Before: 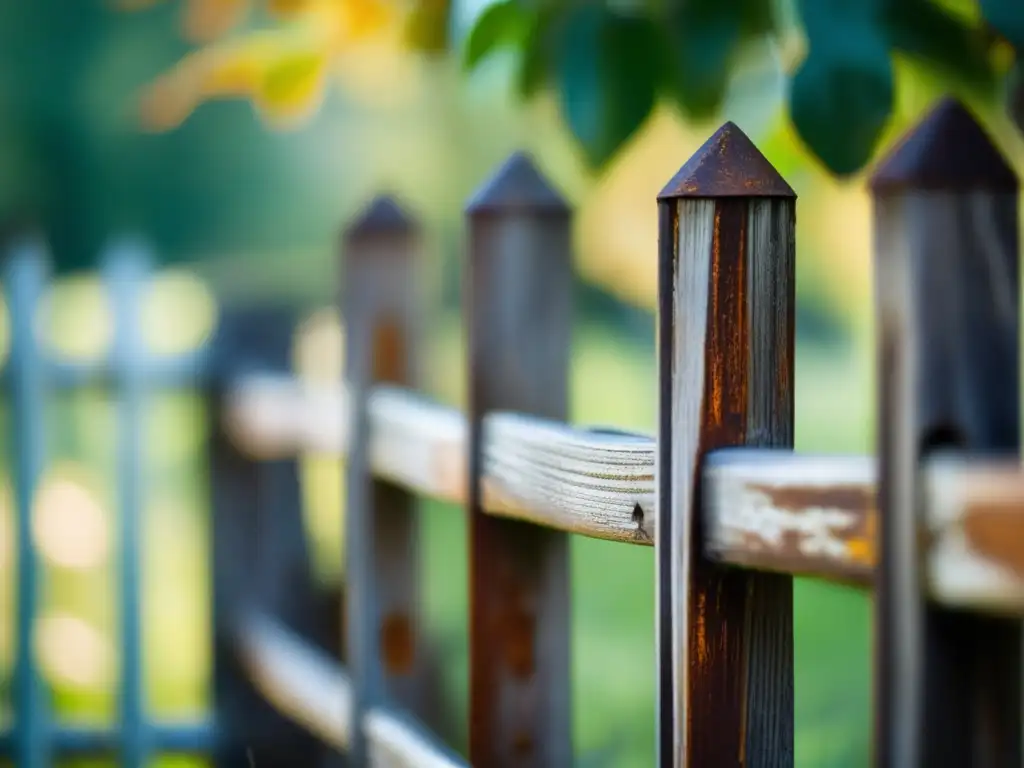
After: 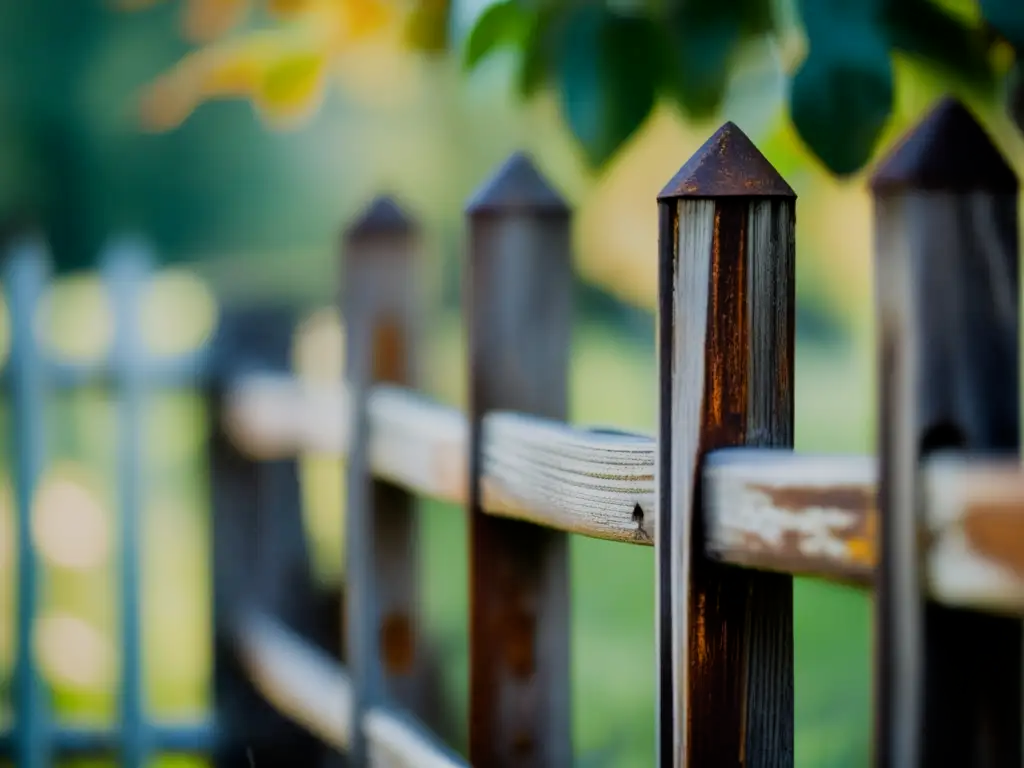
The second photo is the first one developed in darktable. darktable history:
filmic rgb: white relative exposure 3.85 EV, hardness 4.3
exposure: black level correction 0.001, exposure -0.2 EV, compensate highlight preservation false
